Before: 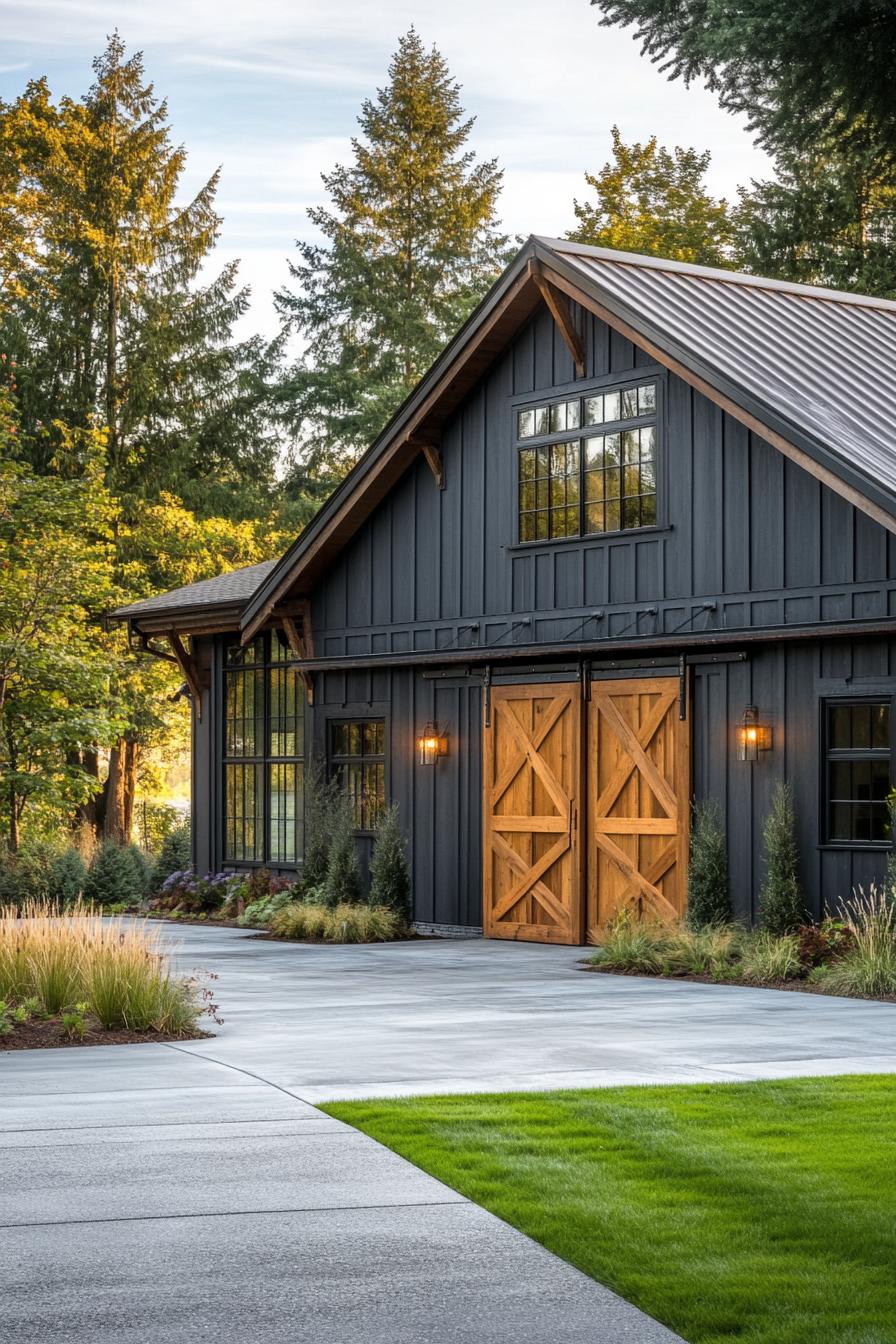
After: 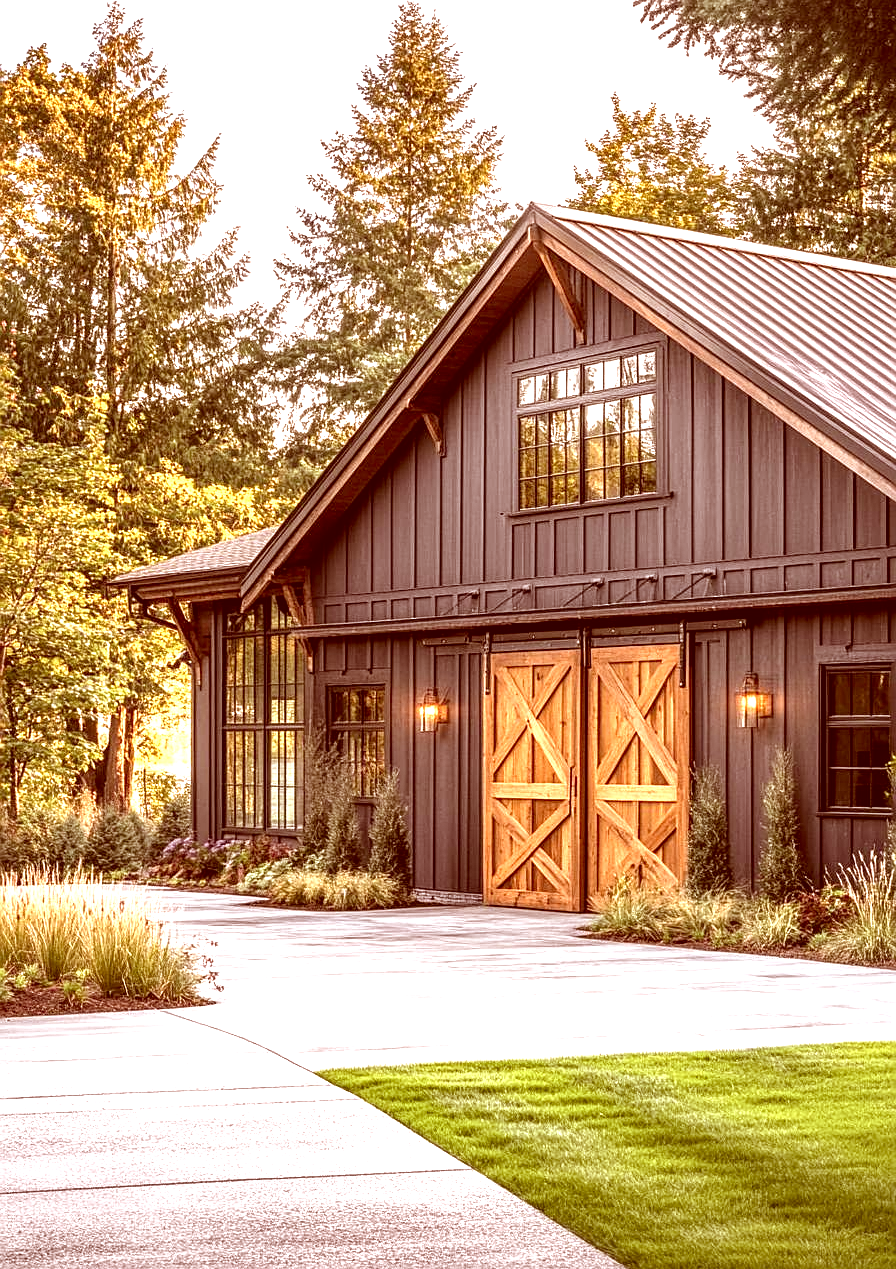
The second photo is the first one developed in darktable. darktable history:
sharpen: on, module defaults
shadows and highlights: shadows 3.77, highlights -19.13, soften with gaussian
local contrast: on, module defaults
color correction: highlights a* 9.57, highlights b* 8.88, shadows a* 39.9, shadows b* 39.91, saturation 0.808
exposure: black level correction 0, exposure 1.199 EV, compensate highlight preservation false
crop and rotate: top 2.476%, bottom 3.049%
contrast brightness saturation: saturation -0.067
